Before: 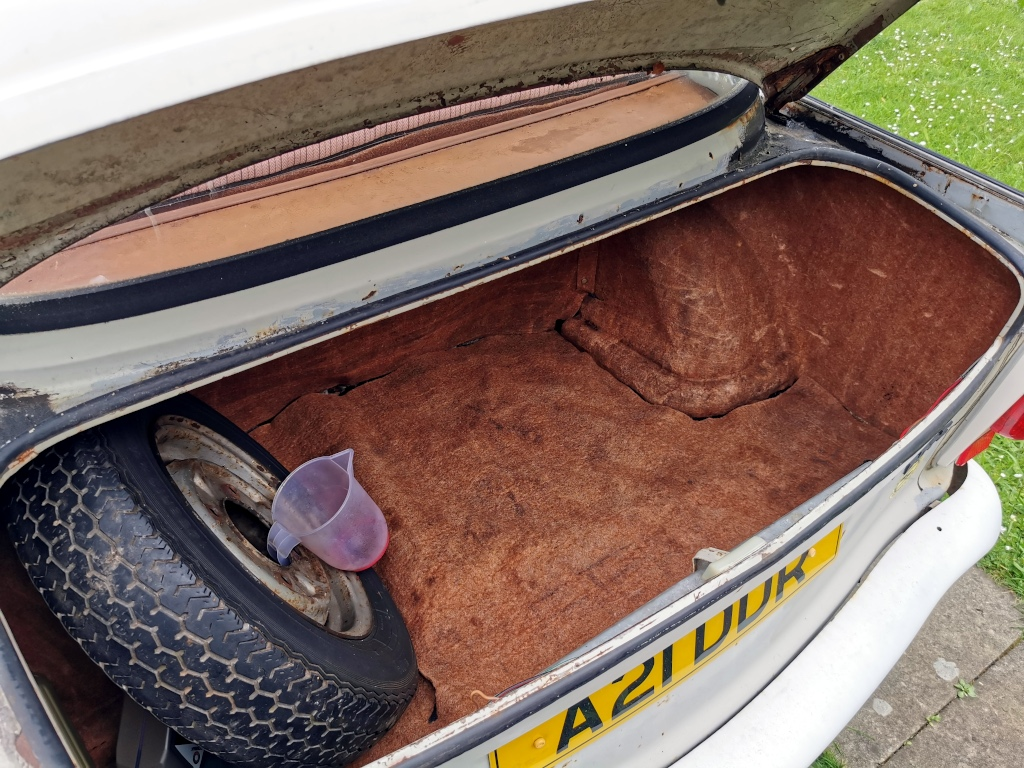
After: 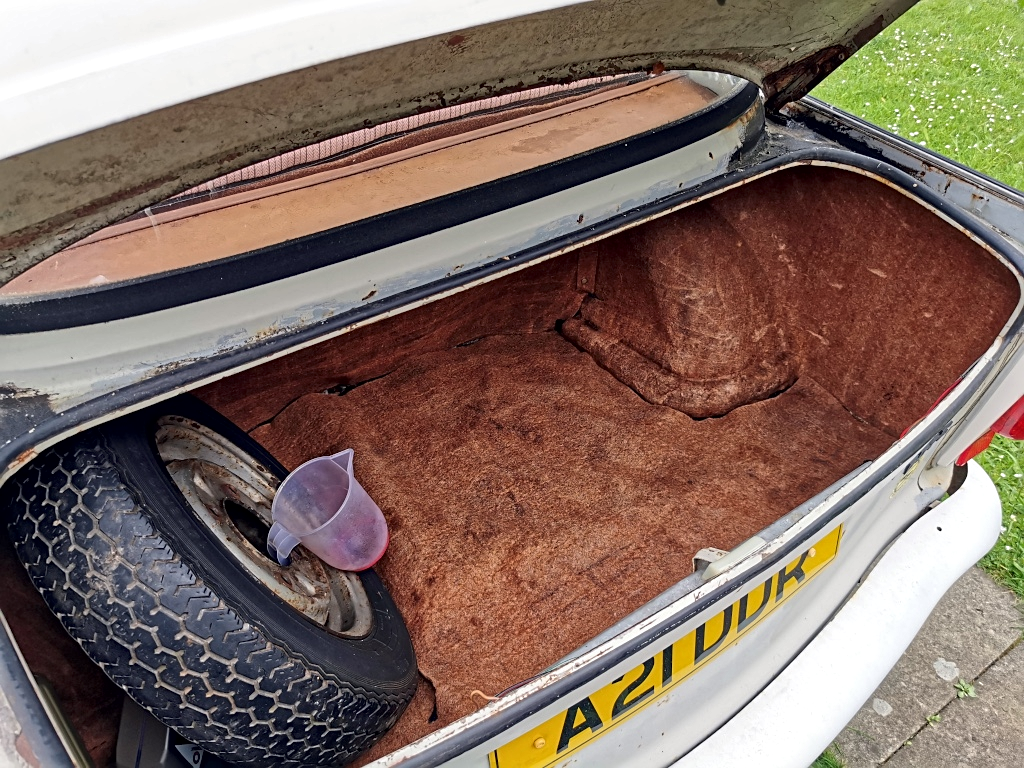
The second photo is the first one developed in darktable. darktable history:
local contrast: mode bilateral grid, contrast 20, coarseness 50, detail 132%, midtone range 0.2
sharpen: radius 2.167, amount 0.381, threshold 0
